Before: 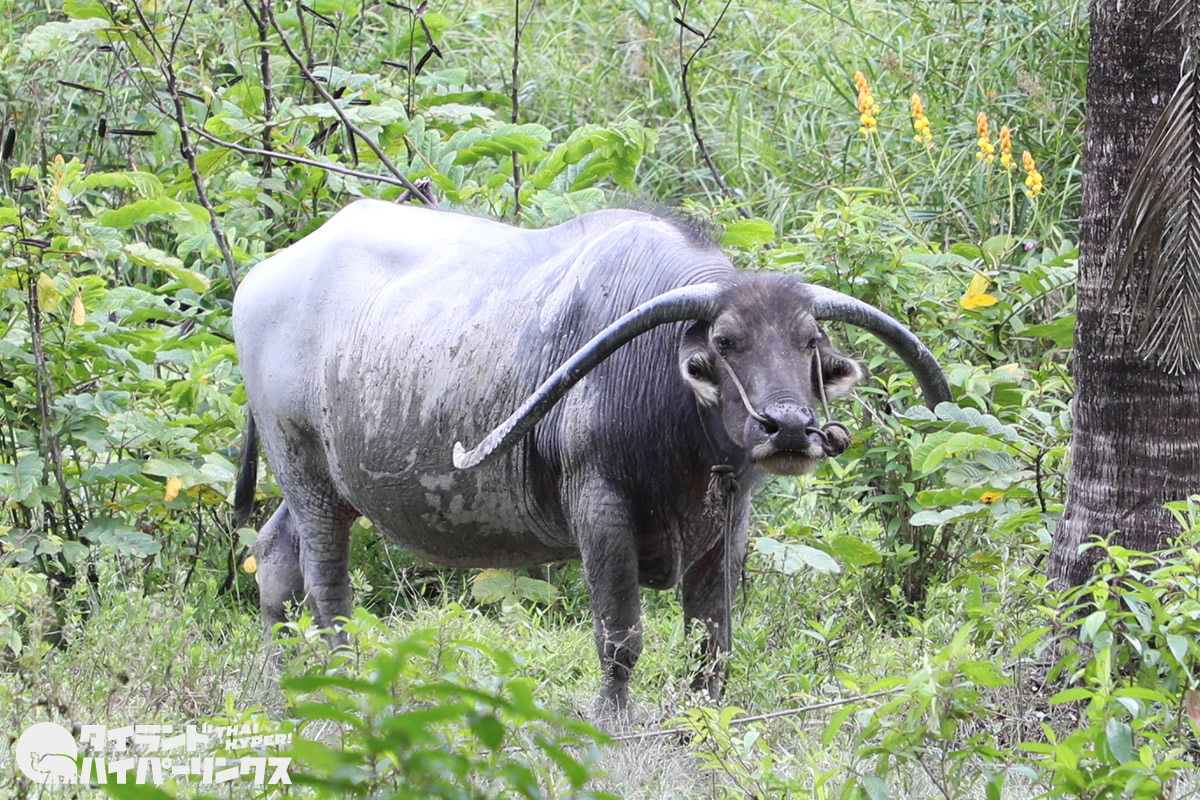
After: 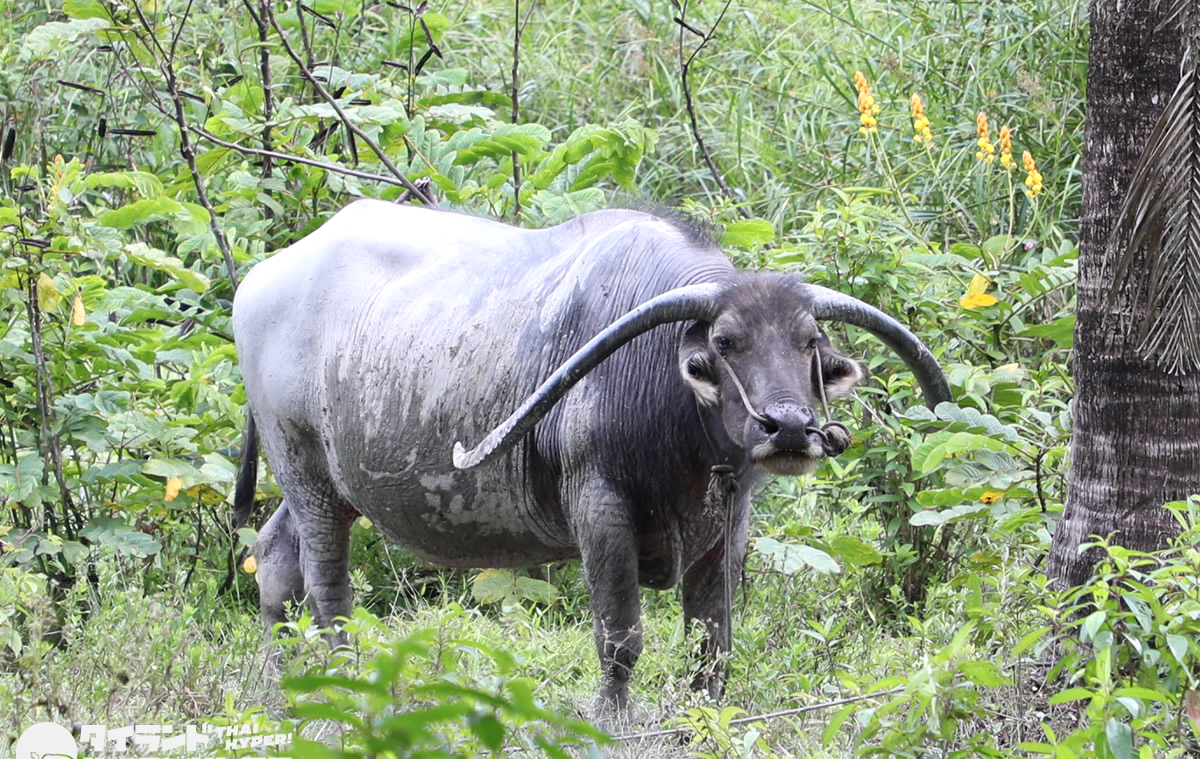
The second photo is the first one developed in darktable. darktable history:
crop and rotate: top 0%, bottom 5.097%
local contrast: mode bilateral grid, contrast 20, coarseness 50, detail 120%, midtone range 0.2
